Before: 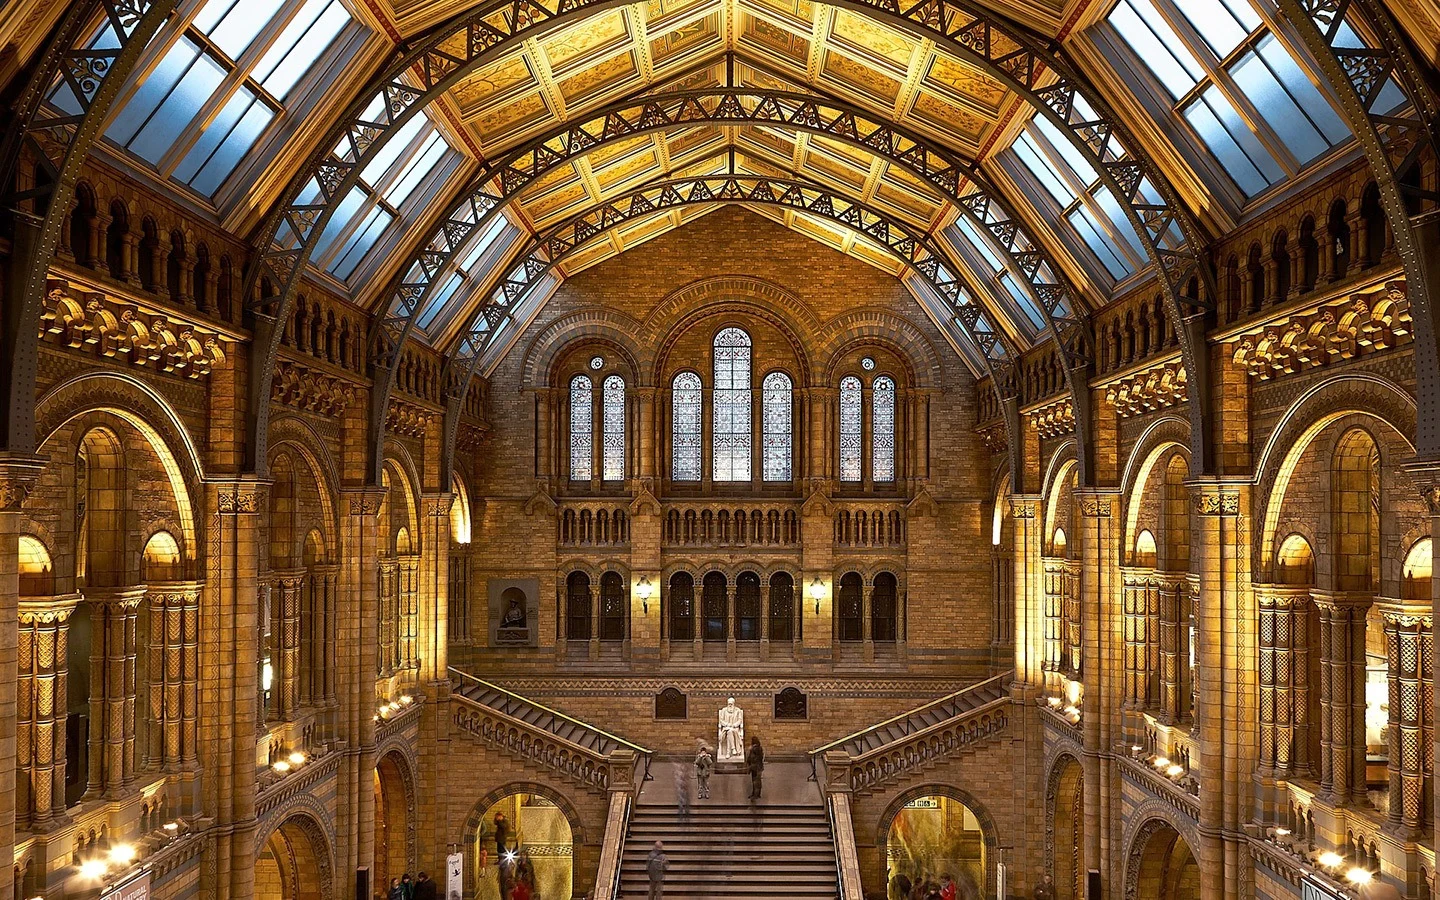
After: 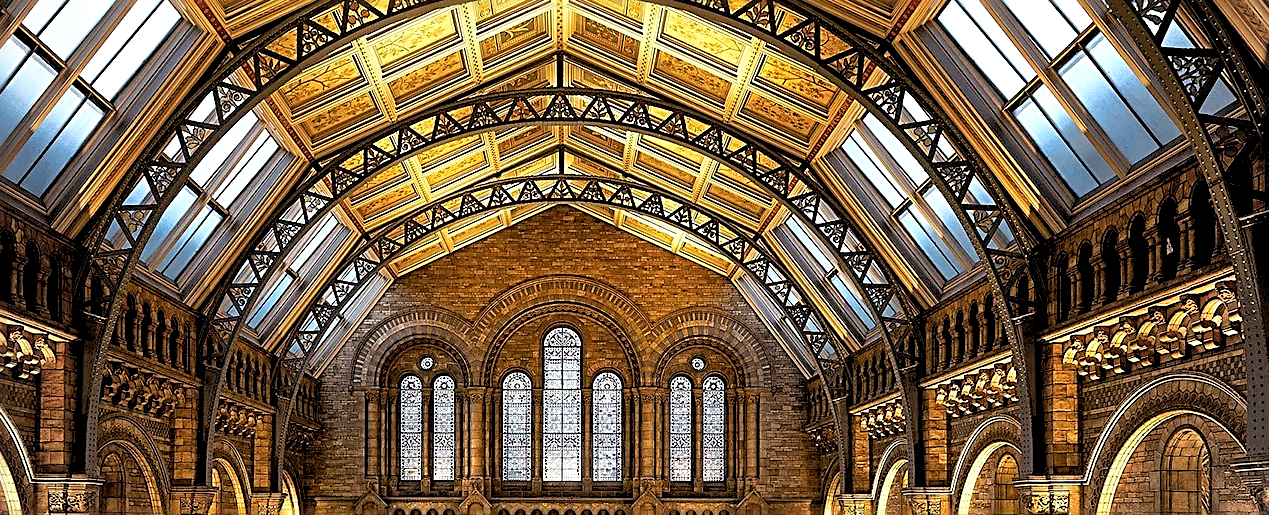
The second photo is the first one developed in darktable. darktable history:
shadows and highlights: soften with gaussian
vignetting: brightness -0.167
crop and rotate: left 11.812%, bottom 42.776%
rgb levels: levels [[0.013, 0.434, 0.89], [0, 0.5, 1], [0, 0.5, 1]]
sharpen: radius 2.676, amount 0.669
